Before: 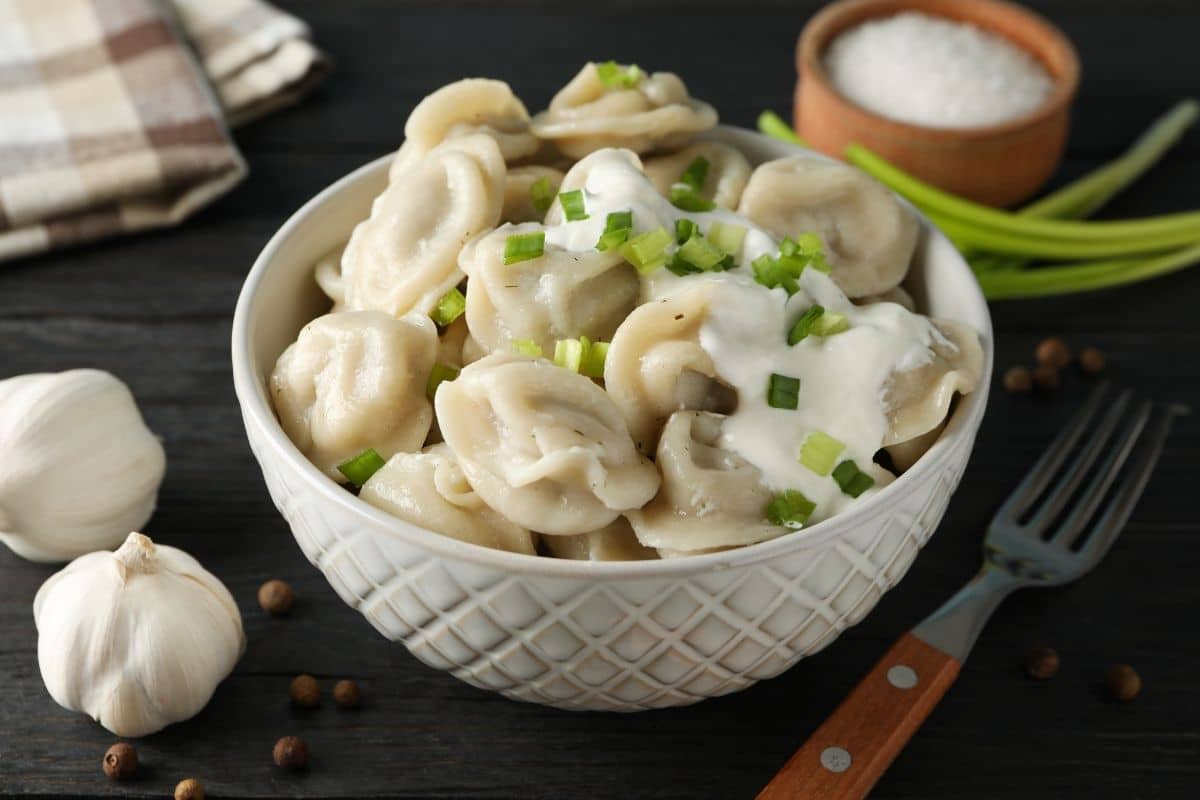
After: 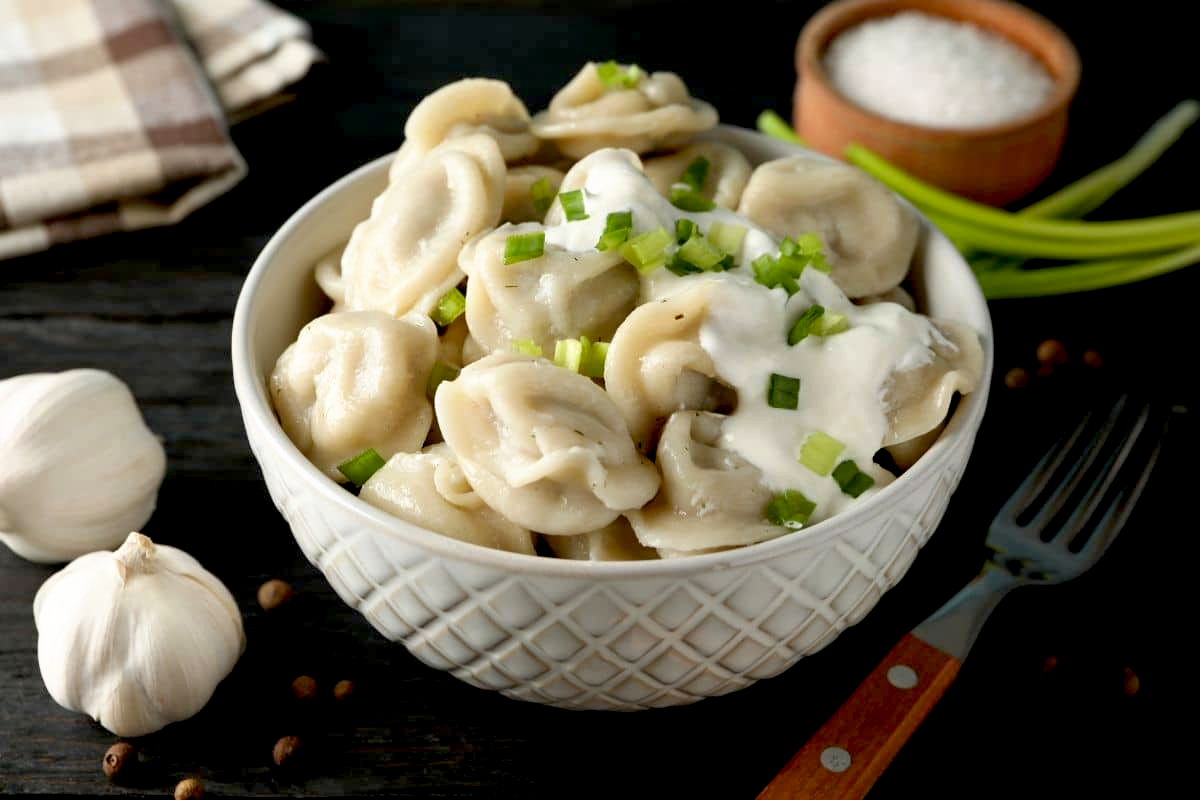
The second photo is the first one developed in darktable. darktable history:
base curve: curves: ch0 [(0.017, 0) (0.425, 0.441) (0.844, 0.933) (1, 1)], preserve colors none
